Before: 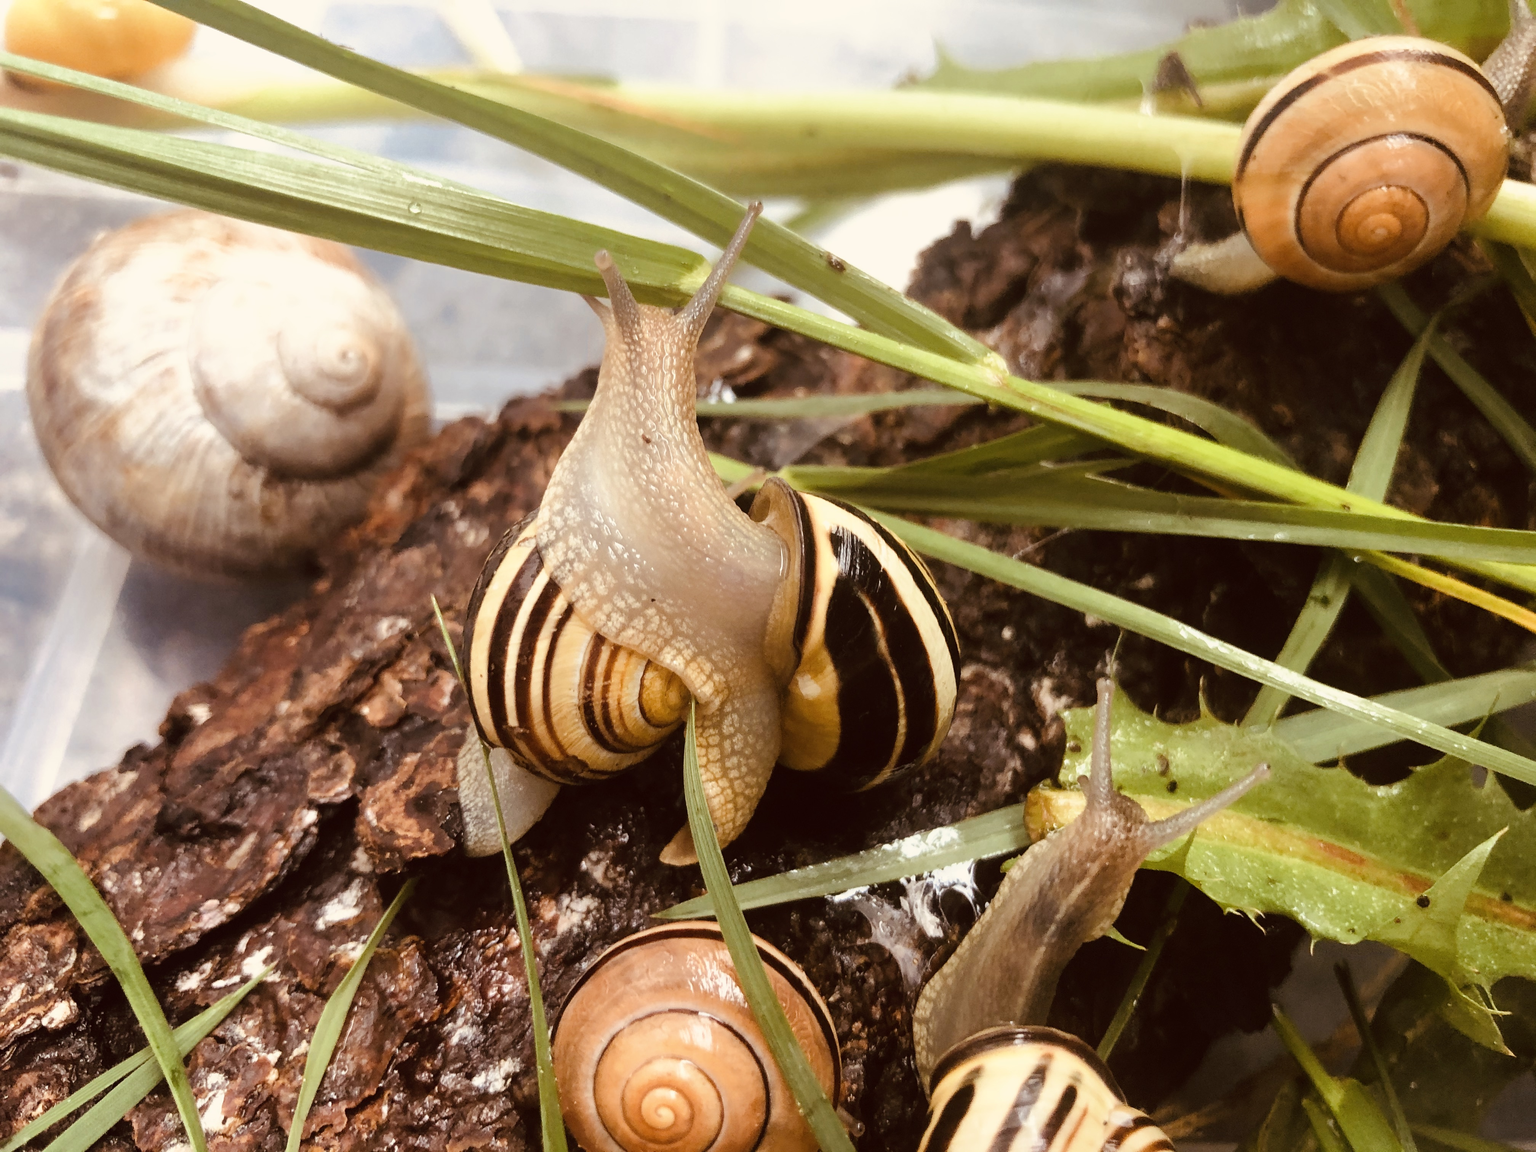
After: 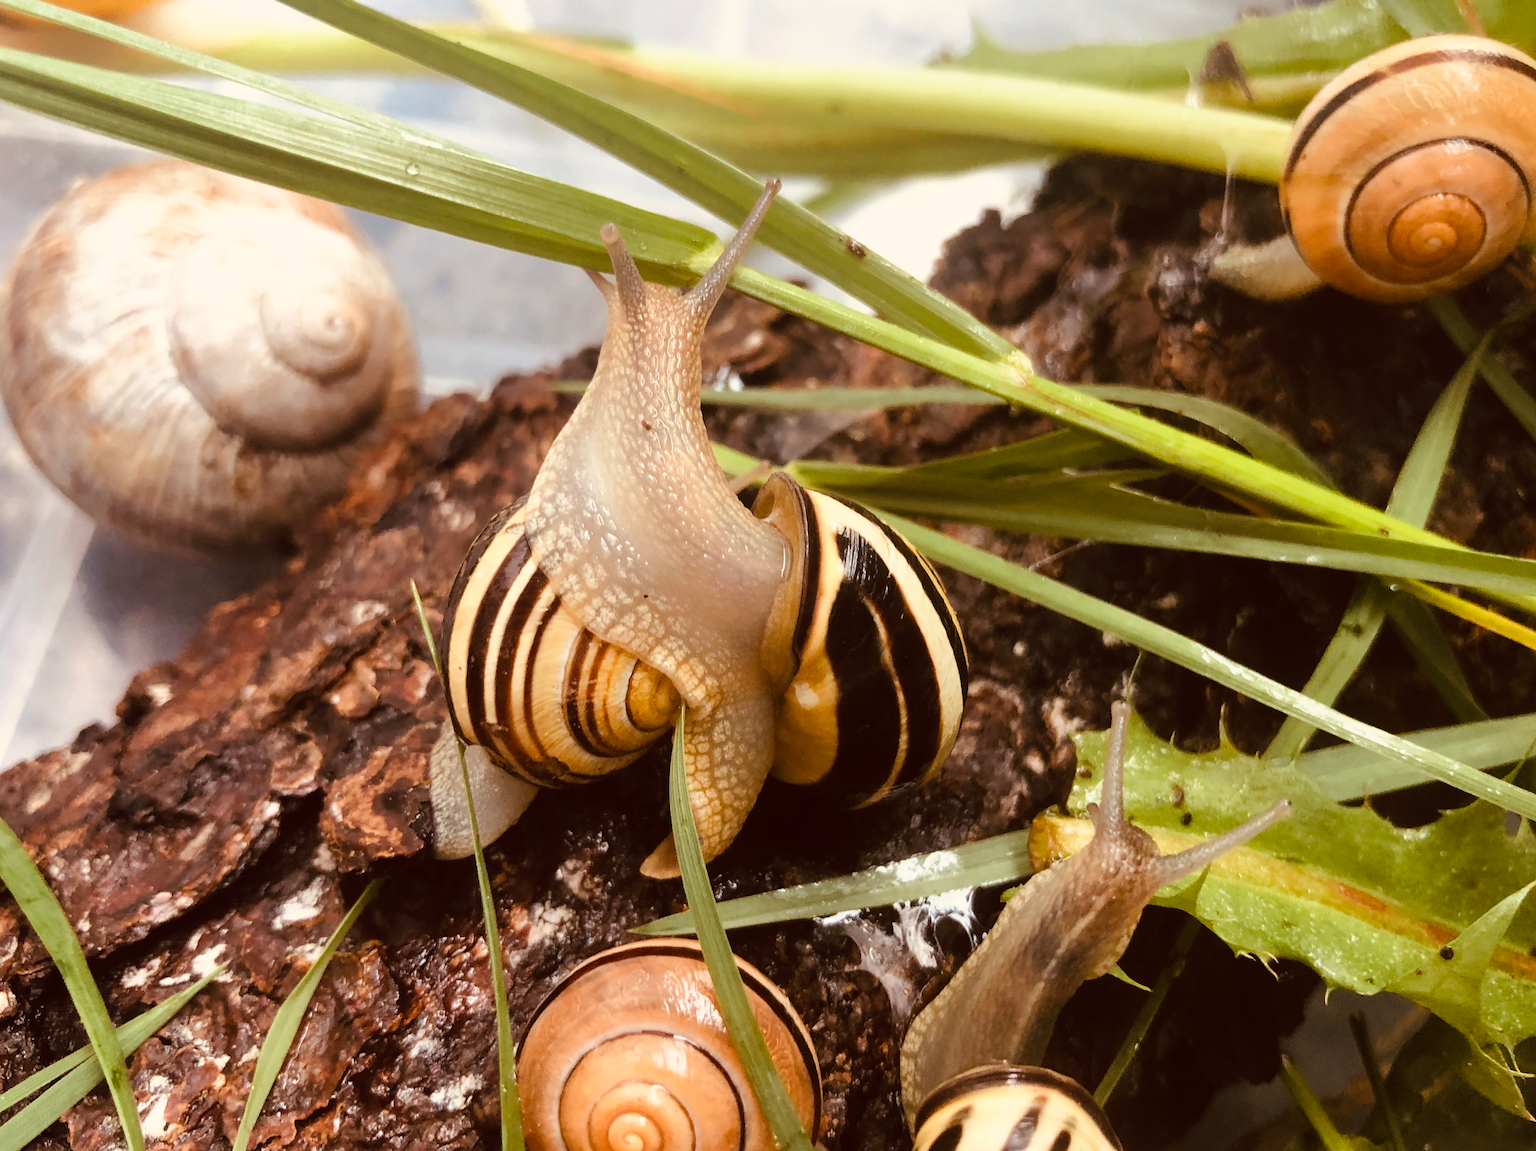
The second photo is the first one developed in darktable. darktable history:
crop and rotate: angle -2.64°
